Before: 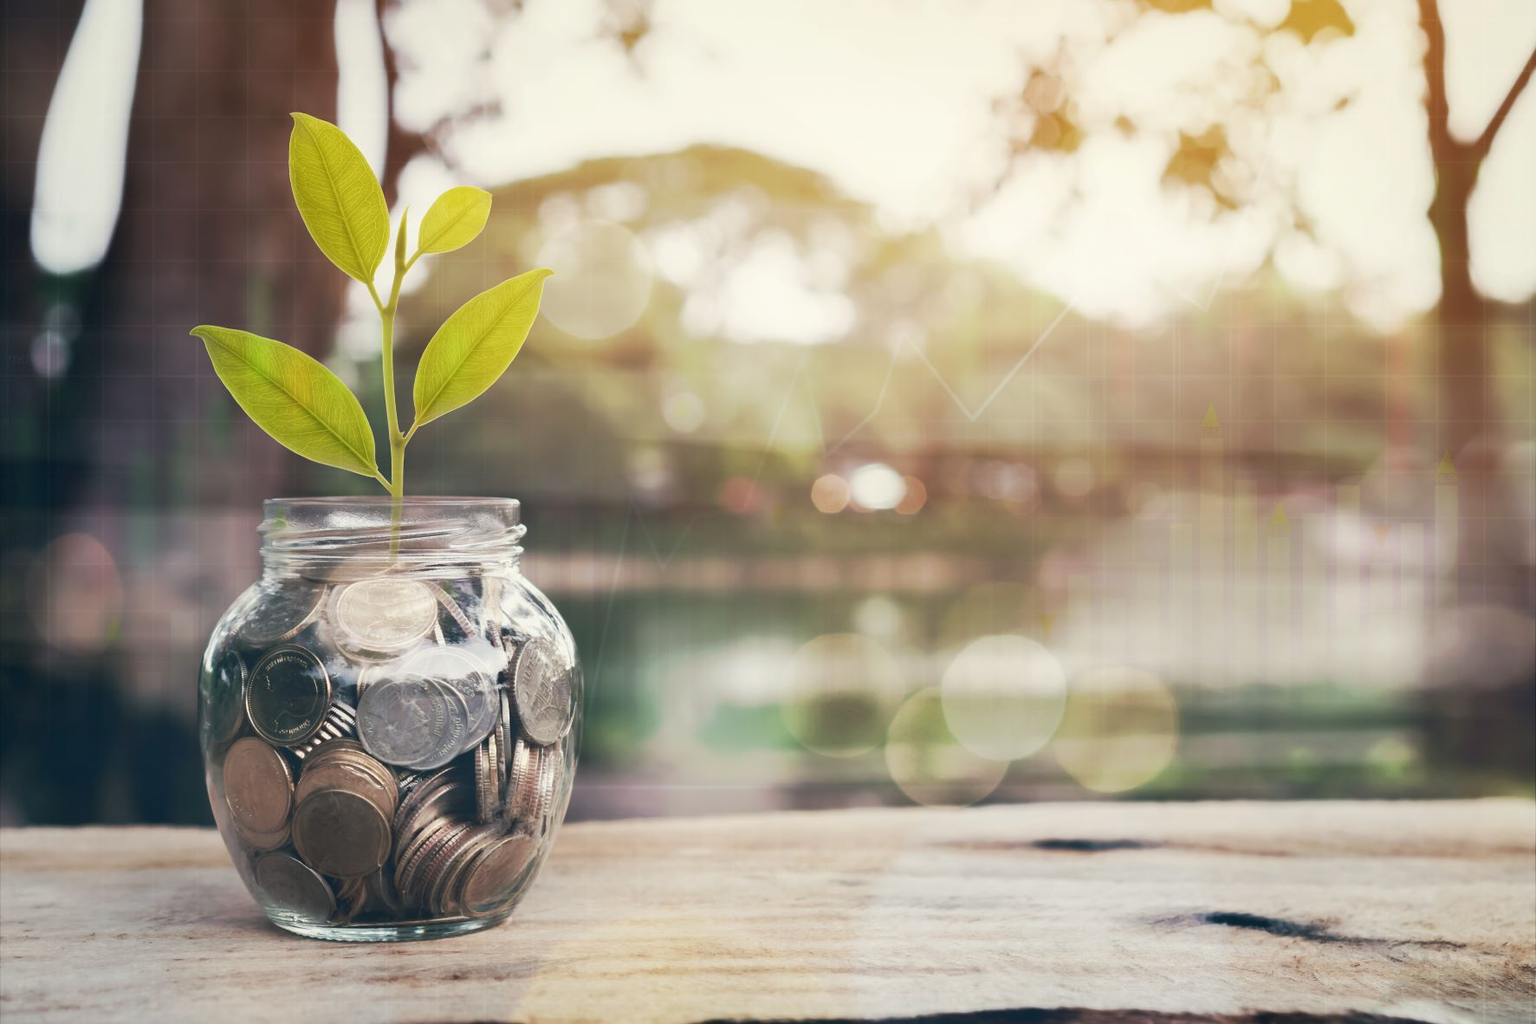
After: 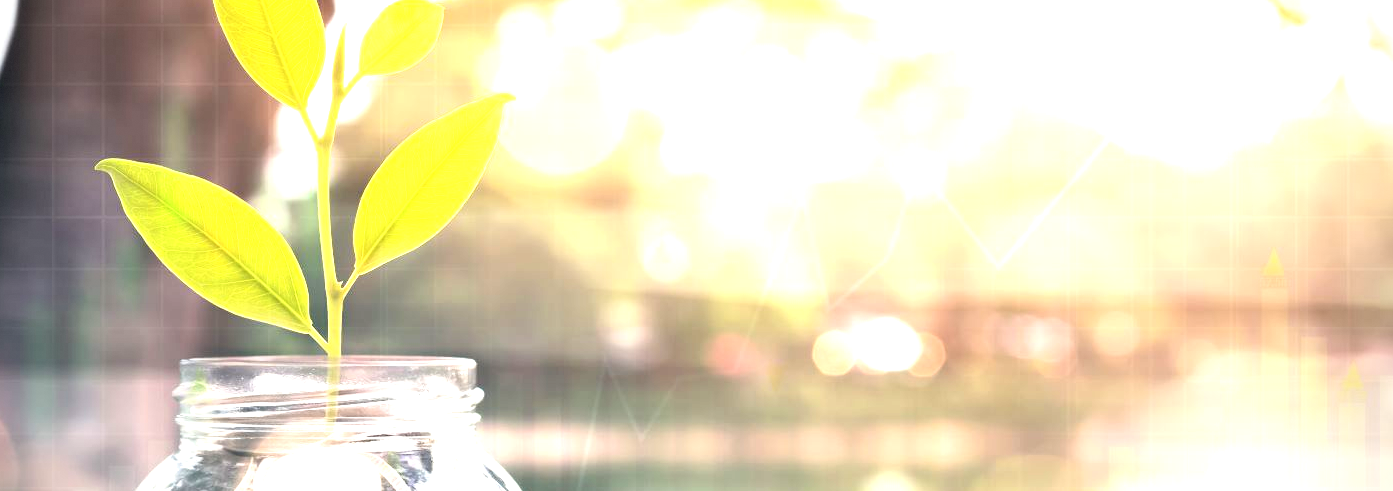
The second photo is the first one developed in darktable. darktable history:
contrast brightness saturation: contrast 0.14
crop: left 7.036%, top 18.398%, right 14.379%, bottom 40.043%
exposure: black level correction 0, exposure 1.45 EV, compensate exposure bias true, compensate highlight preservation false
vignetting: dithering 8-bit output, unbound false
